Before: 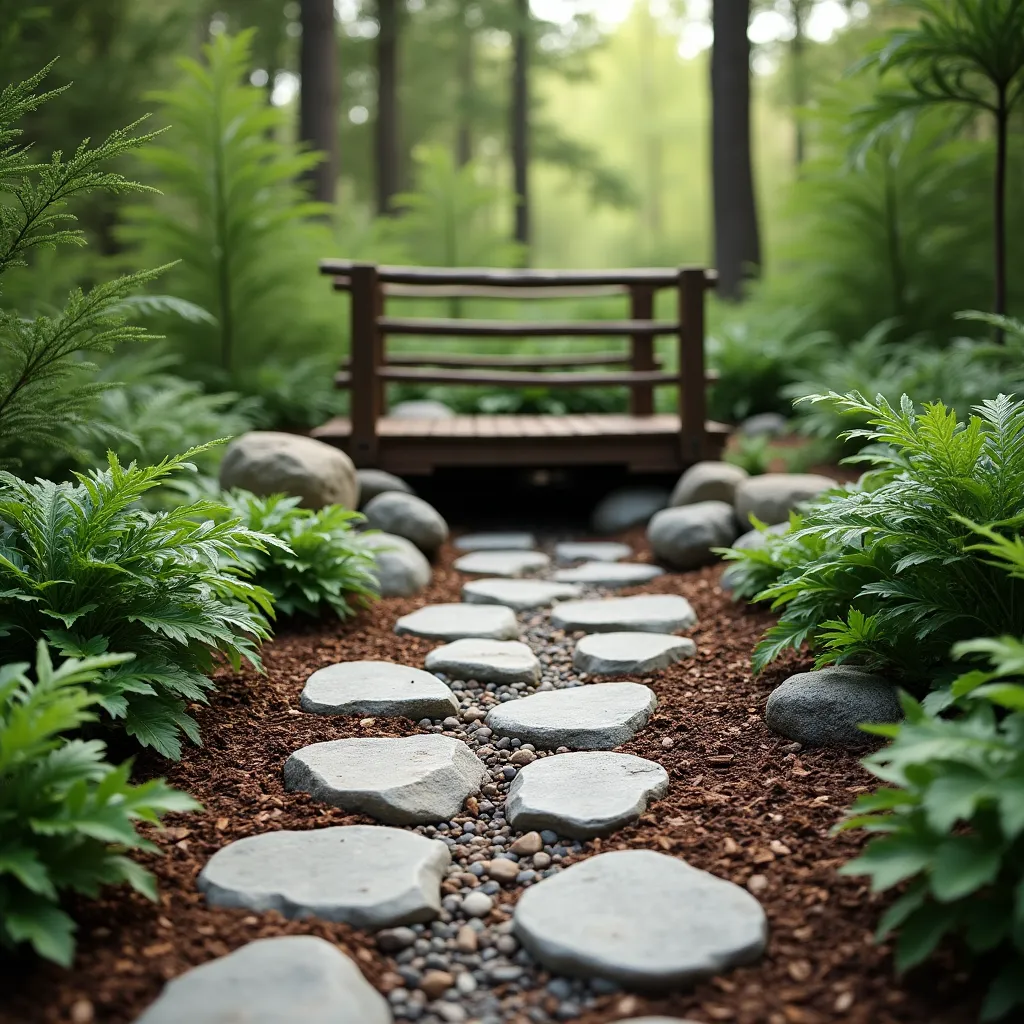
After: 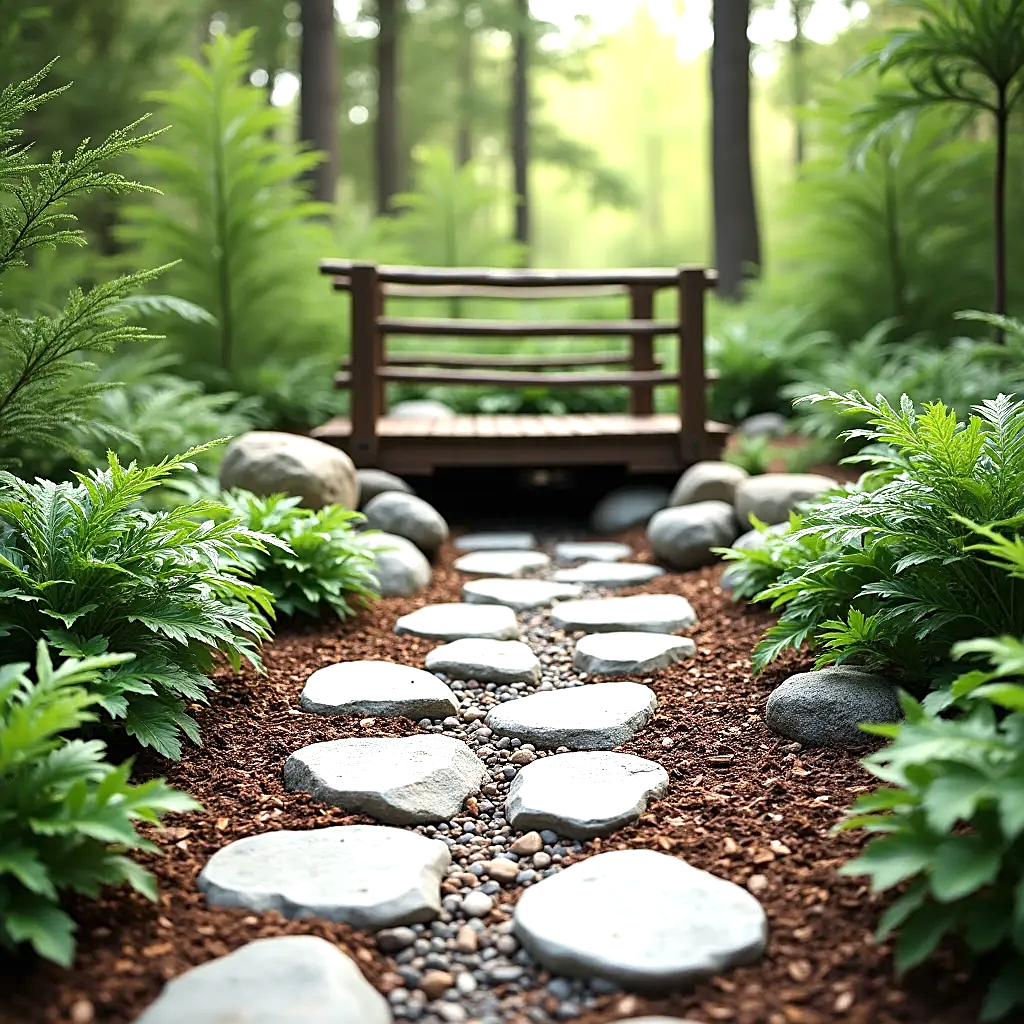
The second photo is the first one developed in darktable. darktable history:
exposure: exposure 0.776 EV, compensate highlight preservation false
sharpen: on, module defaults
